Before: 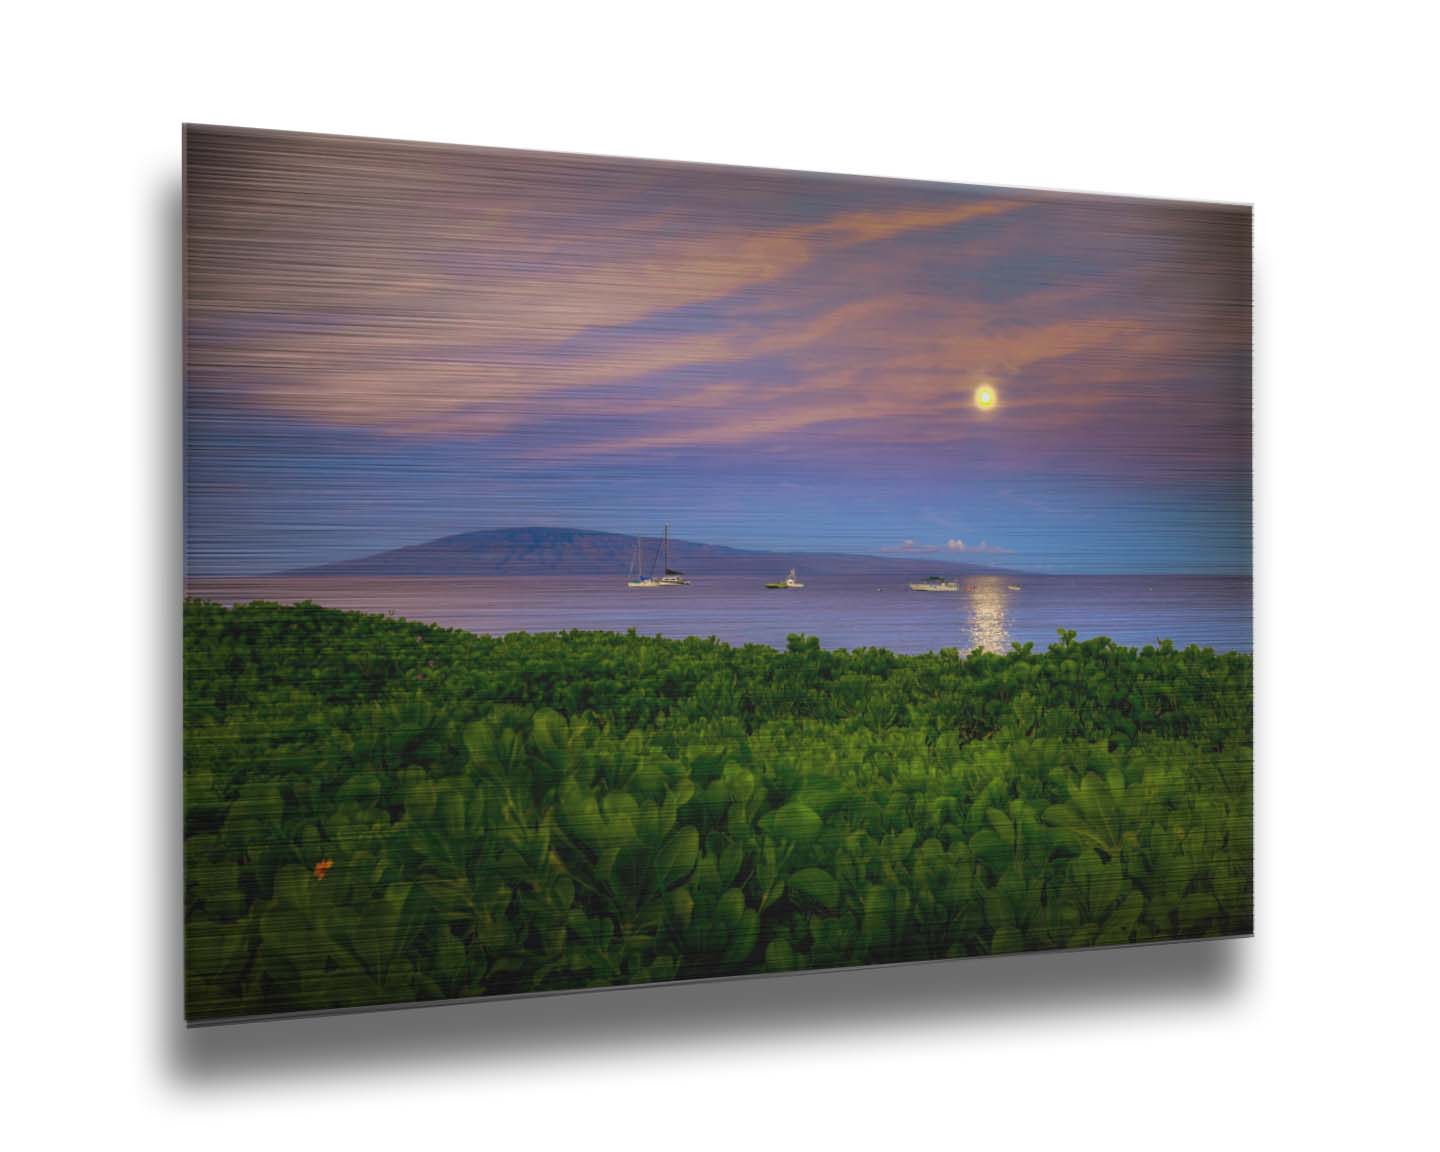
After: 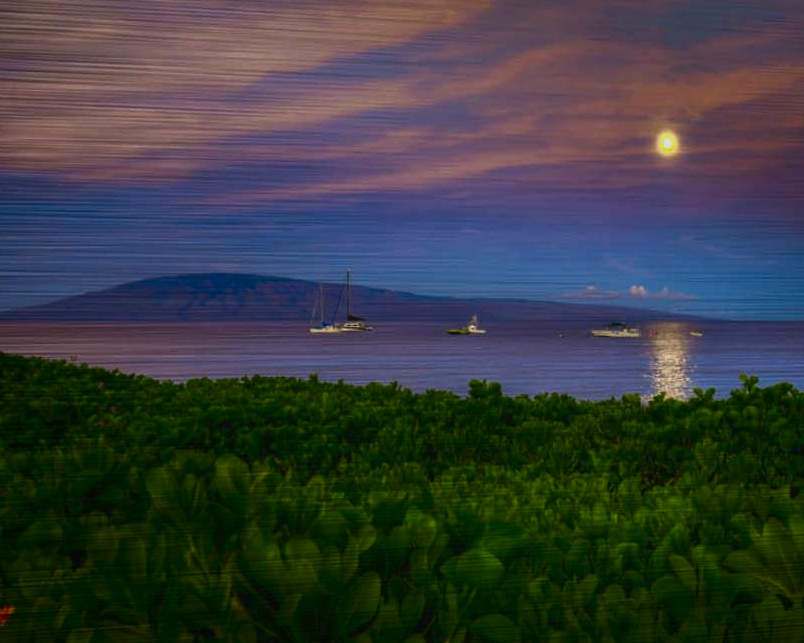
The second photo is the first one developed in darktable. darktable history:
crop and rotate: left 22.13%, top 22.054%, right 22.026%, bottom 22.102%
contrast brightness saturation: contrast 0.13, brightness -0.24, saturation 0.14
